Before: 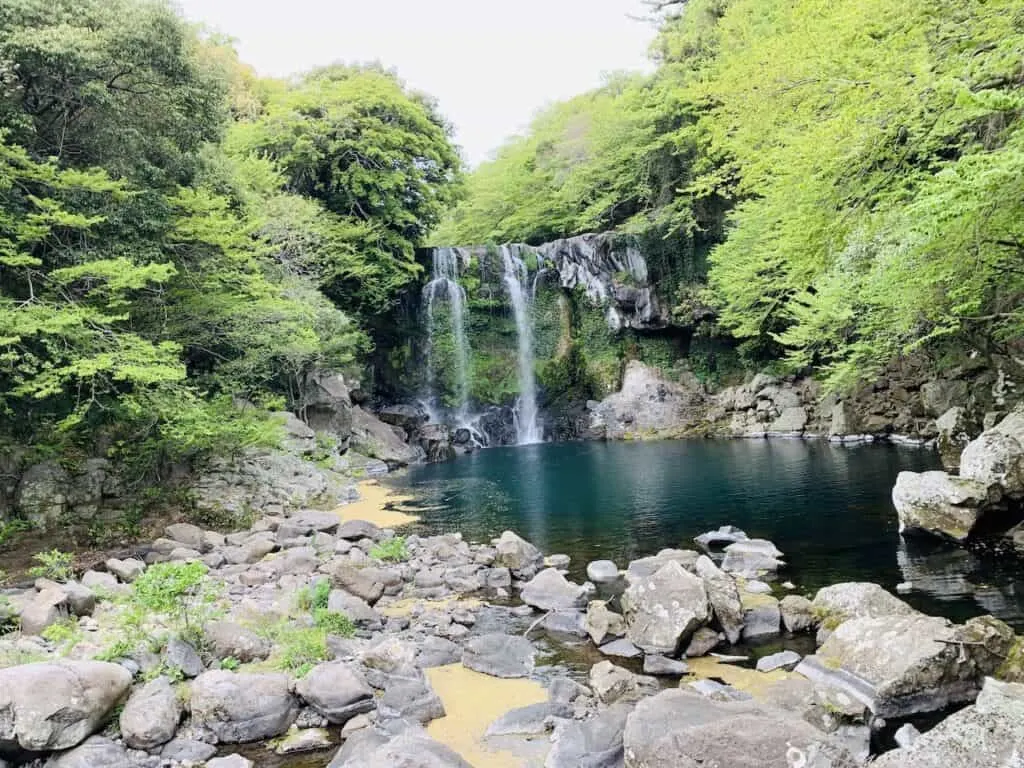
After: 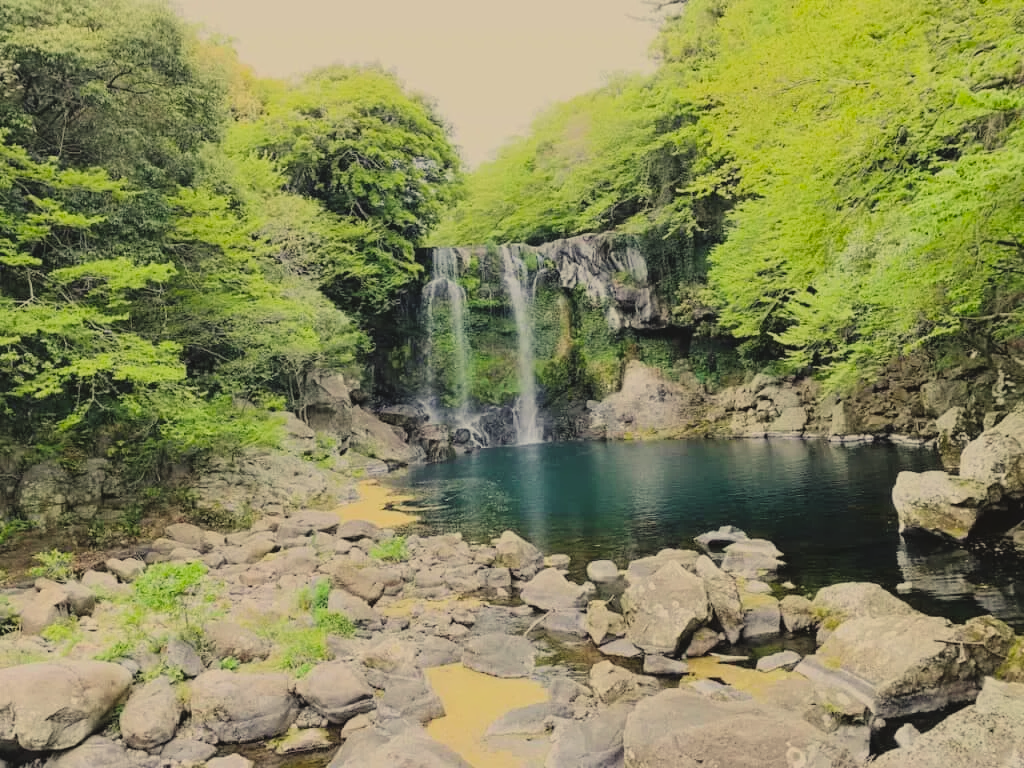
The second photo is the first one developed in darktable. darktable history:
color correction: highlights a* 2.72, highlights b* 22.8
filmic rgb: black relative exposure -7.65 EV, white relative exposure 4.56 EV, hardness 3.61, color science v6 (2022)
color balance: lift [1.01, 1, 1, 1], gamma [1.097, 1, 1, 1], gain [0.85, 1, 1, 1]
